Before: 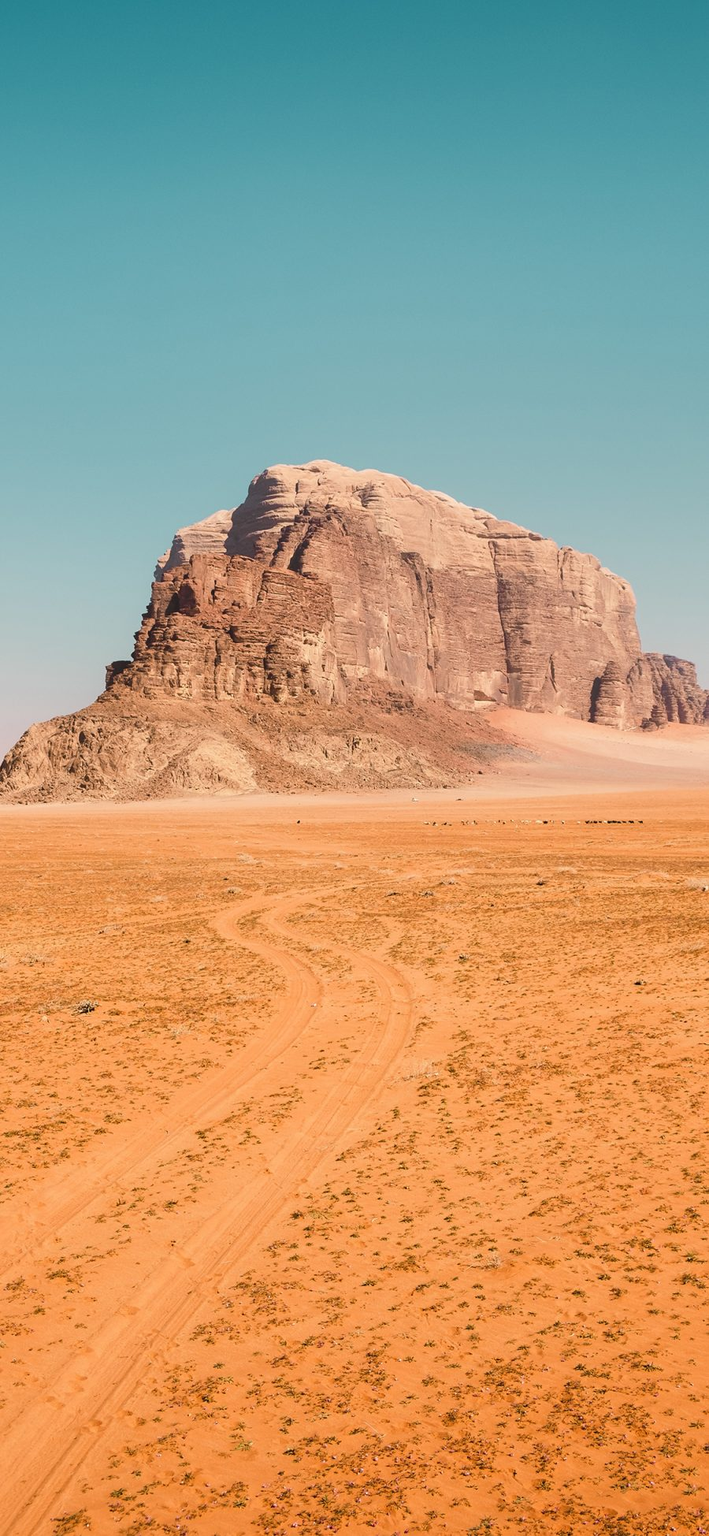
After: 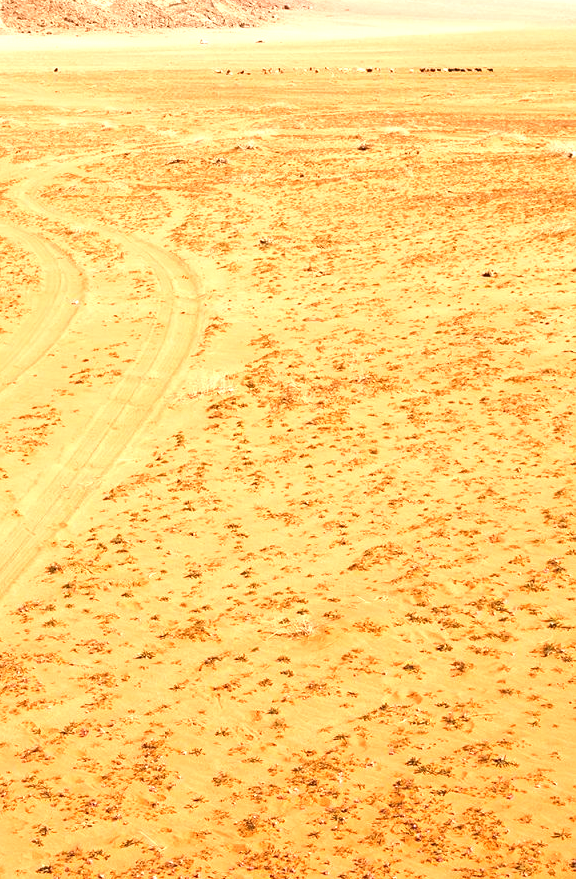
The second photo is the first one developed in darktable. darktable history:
crop and rotate: left 35.941%, top 49.95%, bottom 4.91%
exposure: black level correction 0, exposure 1.097 EV, compensate exposure bias true, compensate highlight preservation false
local contrast: mode bilateral grid, contrast 19, coarseness 51, detail 119%, midtone range 0.2
